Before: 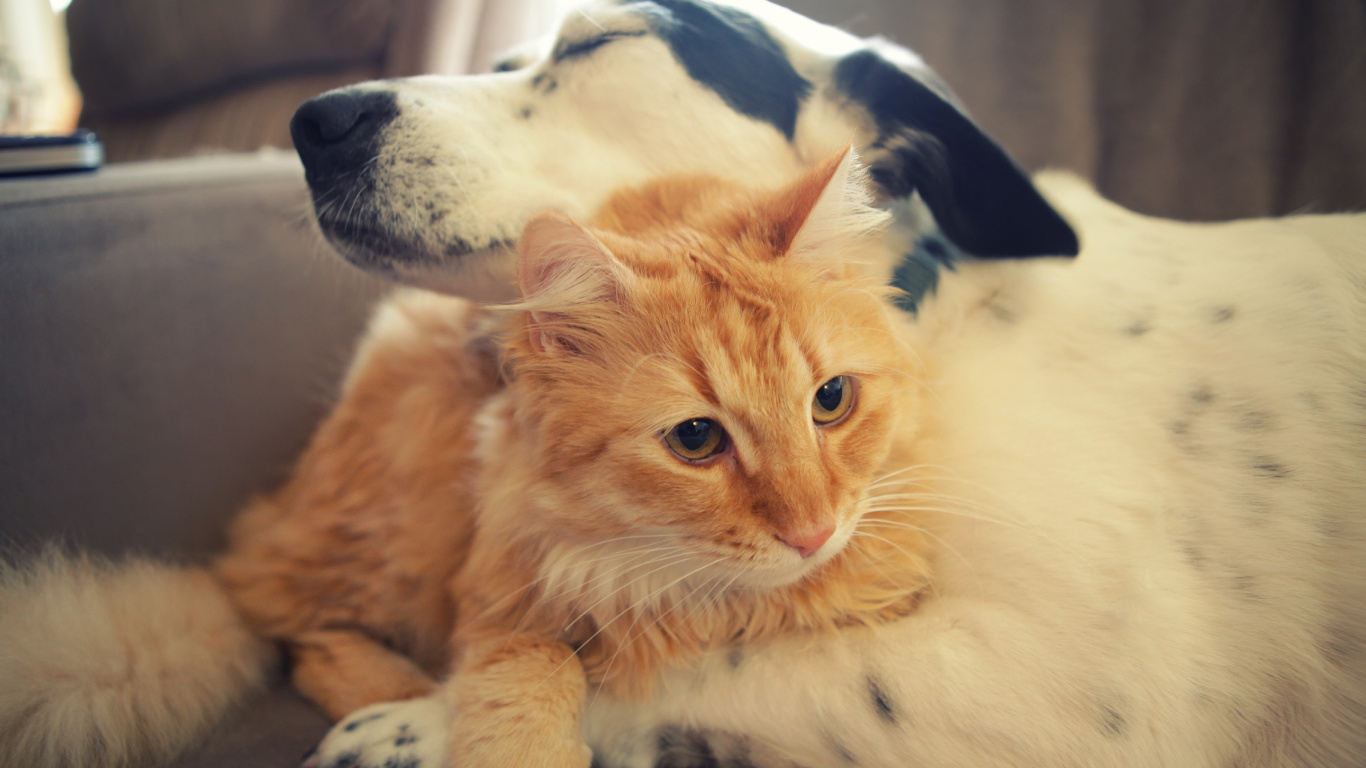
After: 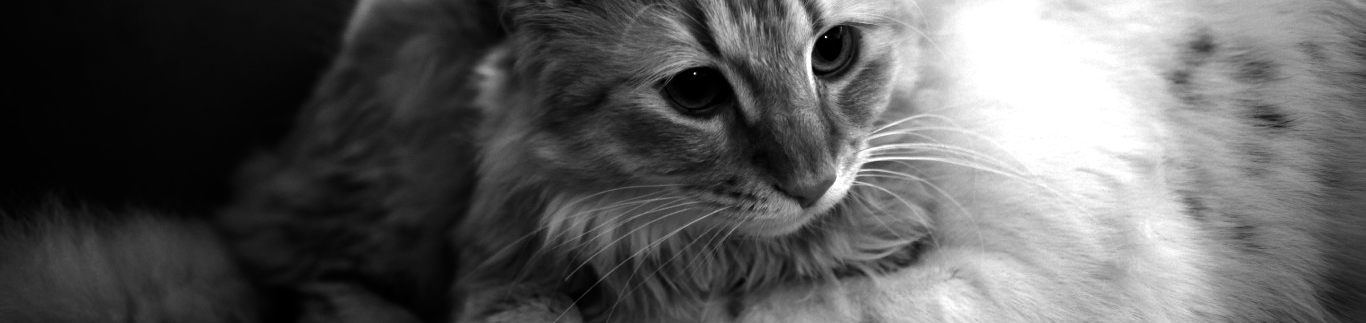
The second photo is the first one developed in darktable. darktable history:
color zones: curves: ch0 [(0.002, 0.593) (0.143, 0.417) (0.285, 0.541) (0.455, 0.289) (0.608, 0.327) (0.727, 0.283) (0.869, 0.571) (1, 0.603)]; ch1 [(0, 0) (0.143, 0) (0.286, 0) (0.429, 0) (0.571, 0) (0.714, 0) (0.857, 0)]
crop: top 45.635%, bottom 12.25%
contrast brightness saturation: contrast 0.023, brightness -0.98, saturation -0.984
tone equalizer: -8 EV -0.714 EV, -7 EV -0.695 EV, -6 EV -0.603 EV, -5 EV -0.416 EV, -3 EV 0.382 EV, -2 EV 0.6 EV, -1 EV 0.679 EV, +0 EV 0.729 EV, edges refinement/feathering 500, mask exposure compensation -1.57 EV, preserve details no
